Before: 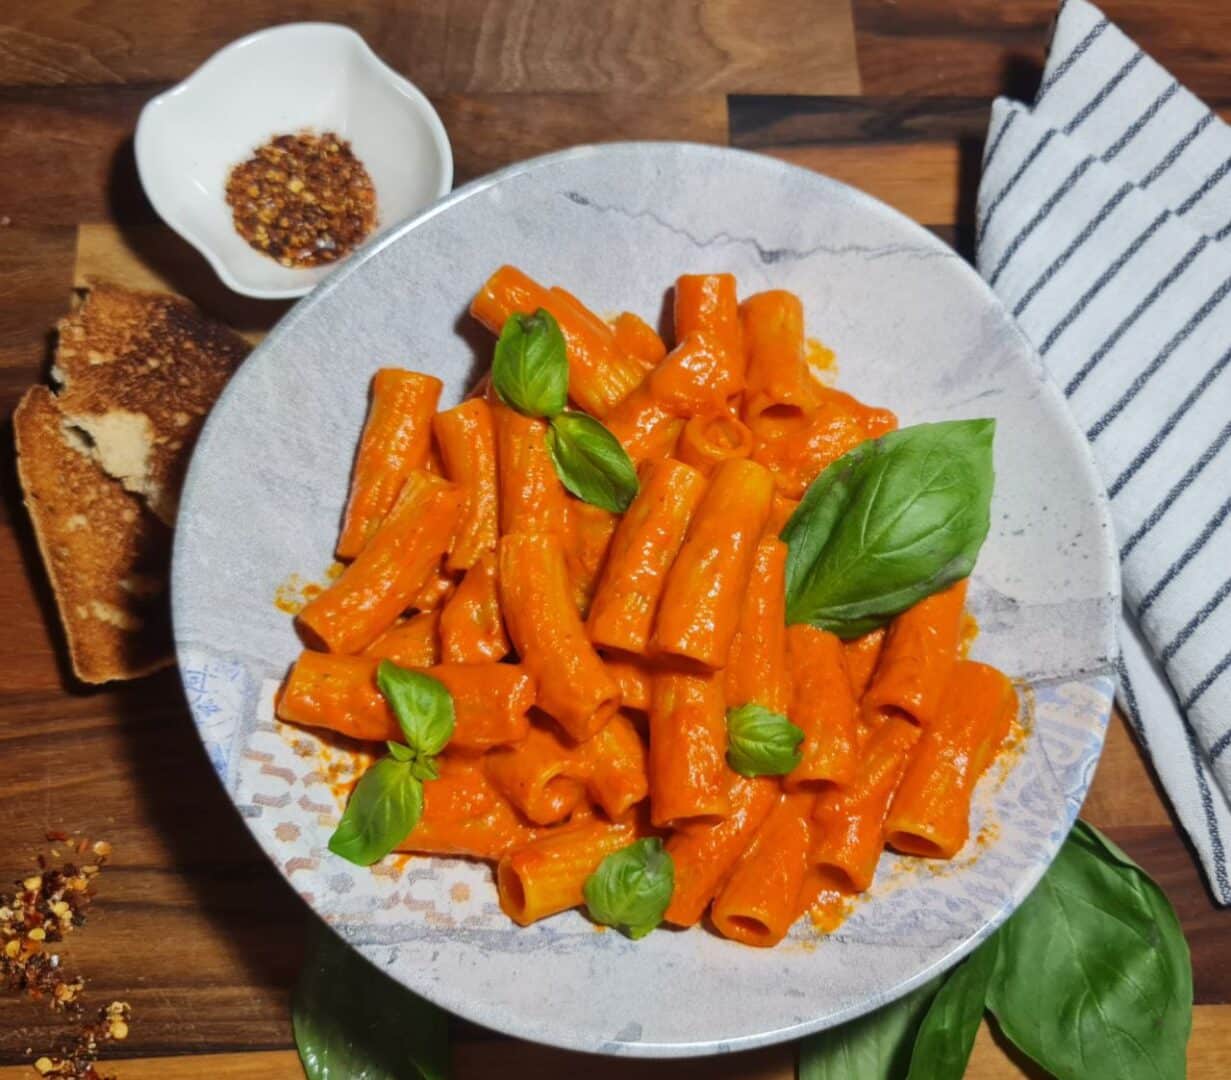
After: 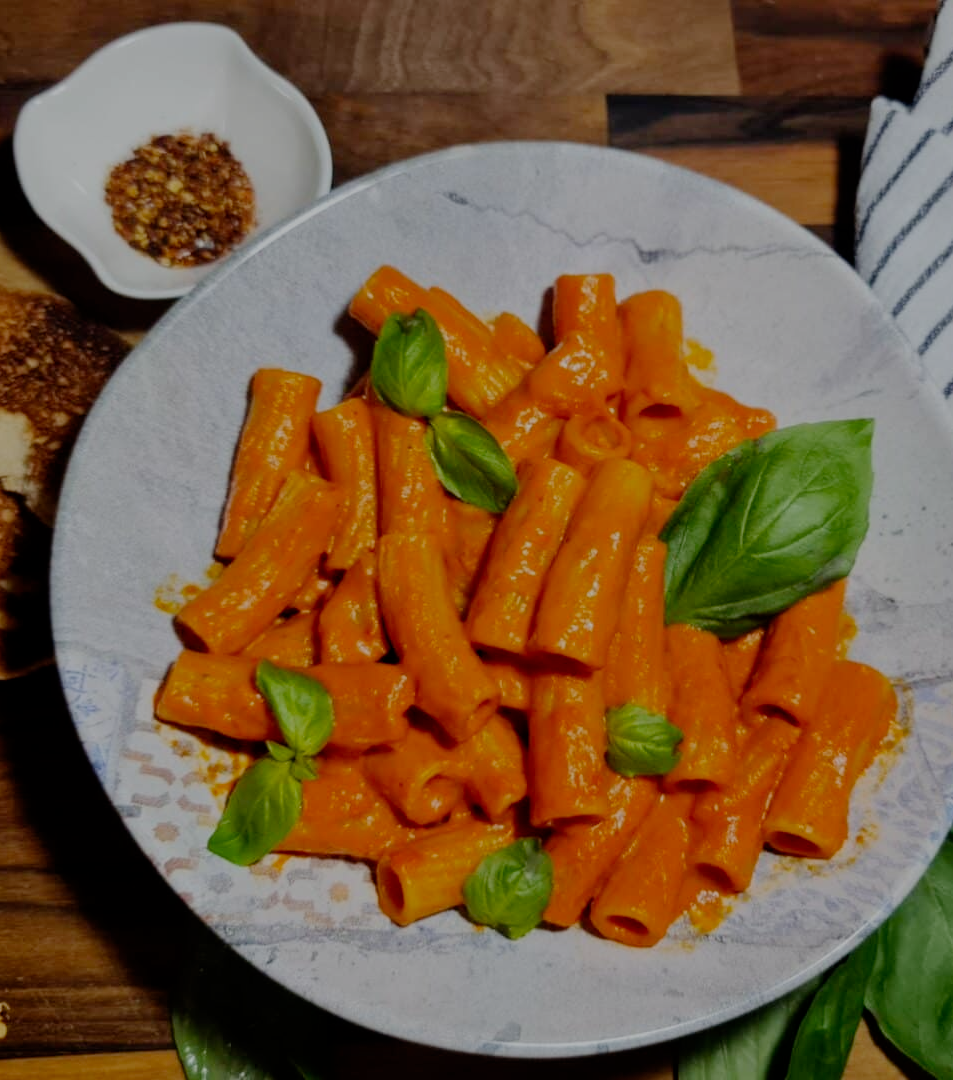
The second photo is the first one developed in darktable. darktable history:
filmic rgb: middle gray luminance 30%, black relative exposure -9 EV, white relative exposure 7 EV, threshold 6 EV, target black luminance 0%, hardness 2.94, latitude 2.04%, contrast 0.963, highlights saturation mix 5%, shadows ↔ highlights balance 12.16%, add noise in highlights 0, preserve chrominance no, color science v3 (2019), use custom middle-gray values true, iterations of high-quality reconstruction 0, contrast in highlights soft, enable highlight reconstruction true
crop: left 9.88%, right 12.664%
